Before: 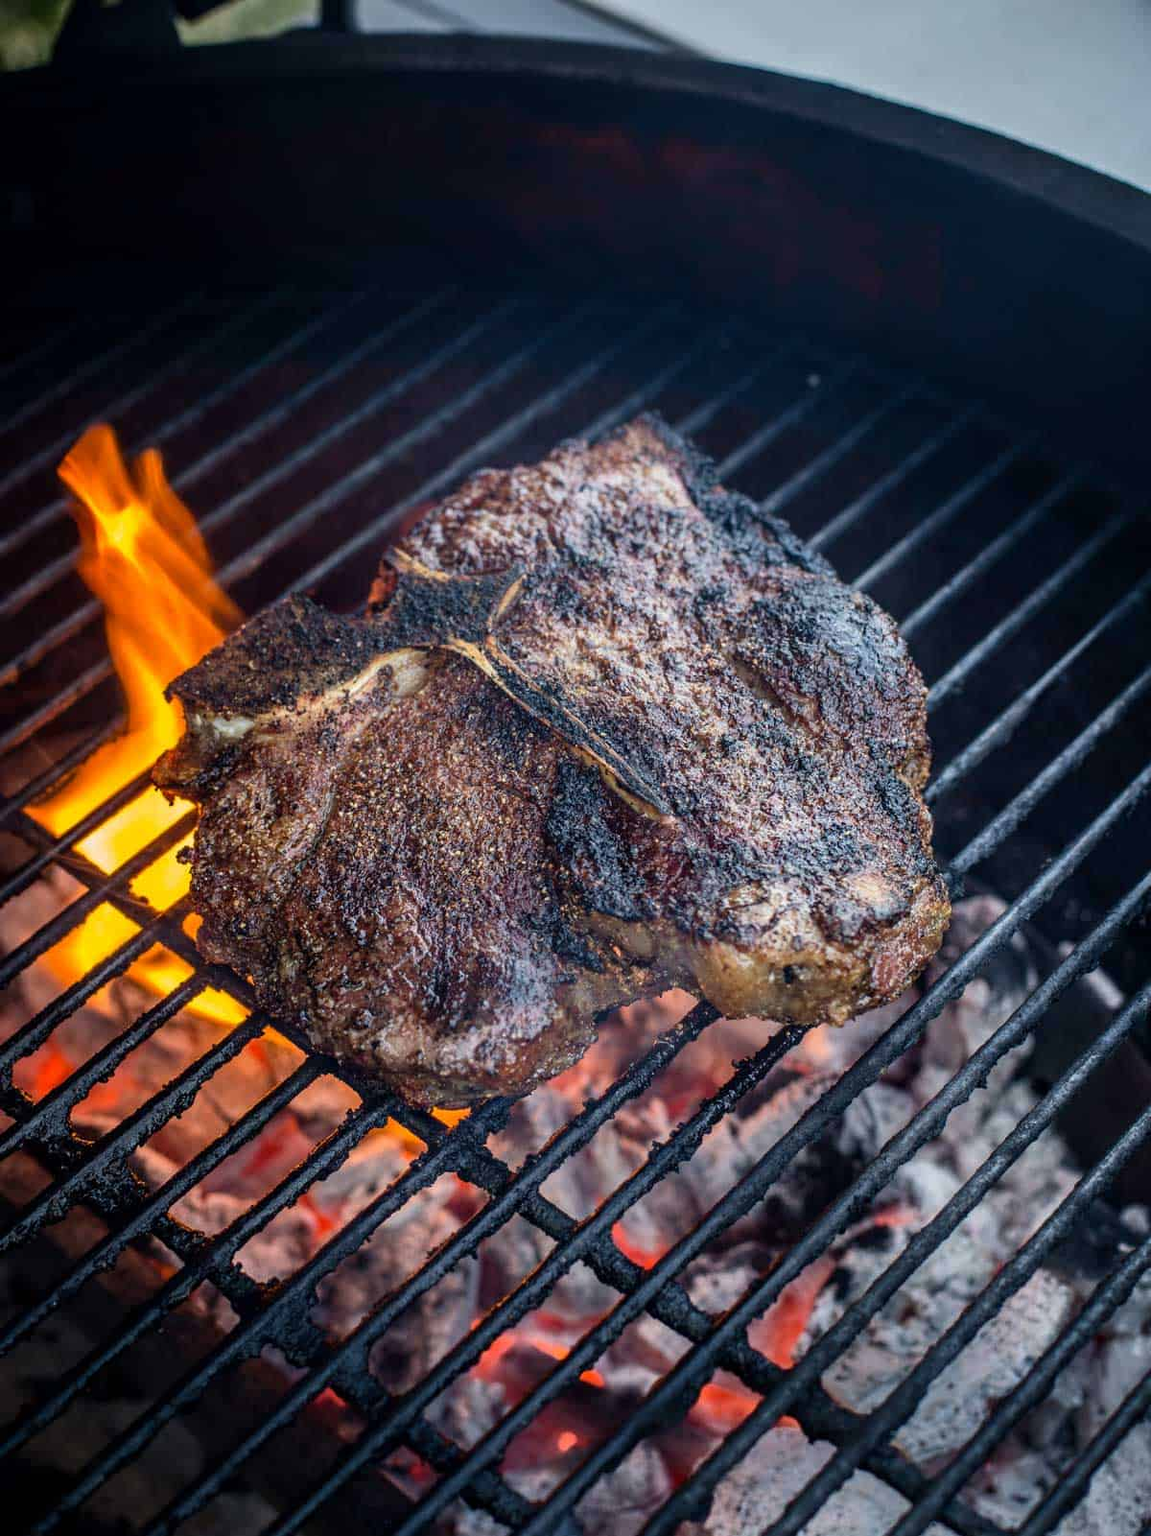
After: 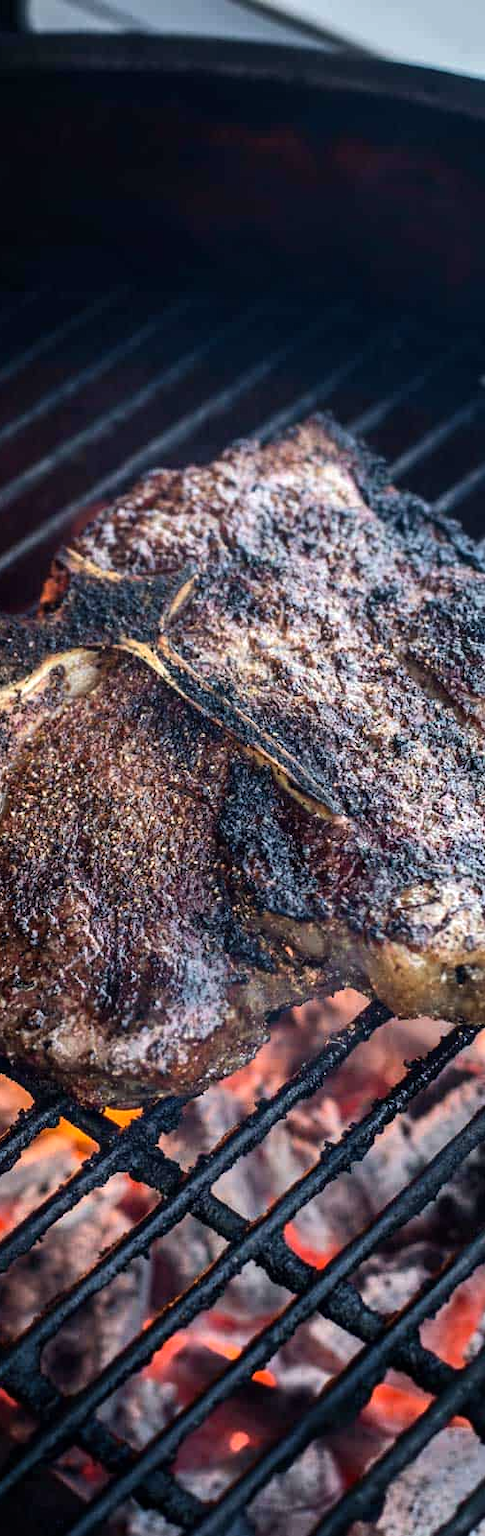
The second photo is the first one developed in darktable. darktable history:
tone equalizer: -8 EV -0.417 EV, -7 EV -0.389 EV, -6 EV -0.333 EV, -5 EV -0.222 EV, -3 EV 0.222 EV, -2 EV 0.333 EV, -1 EV 0.389 EV, +0 EV 0.417 EV, edges refinement/feathering 500, mask exposure compensation -1.57 EV, preserve details no
crop: left 28.583%, right 29.231%
